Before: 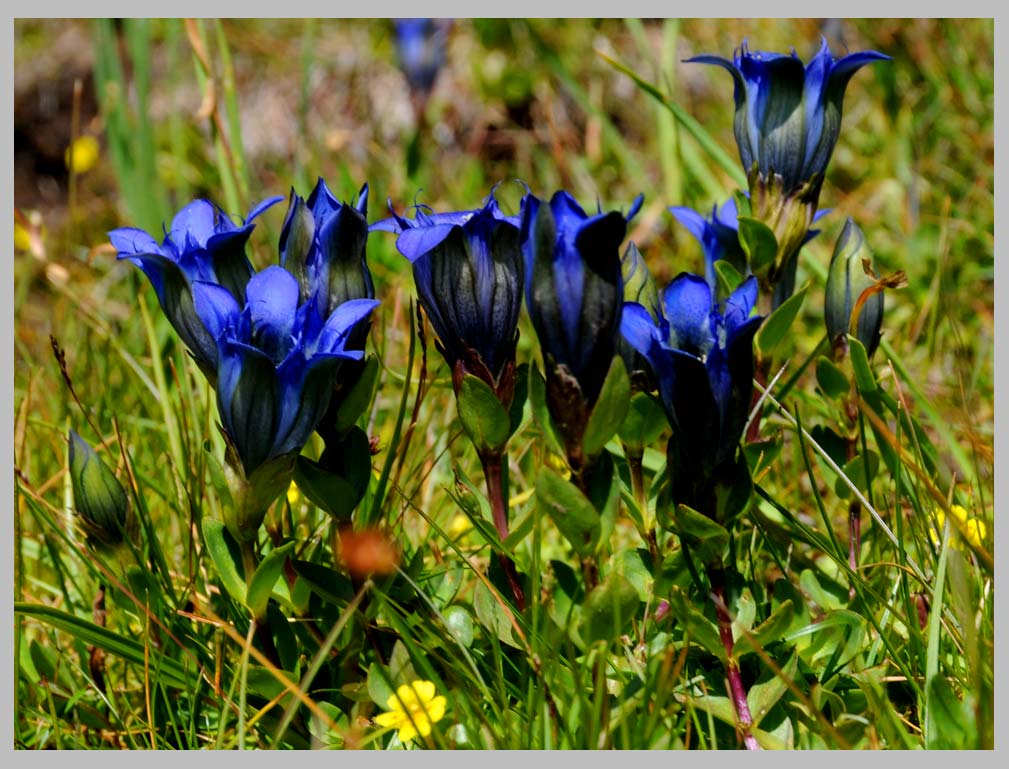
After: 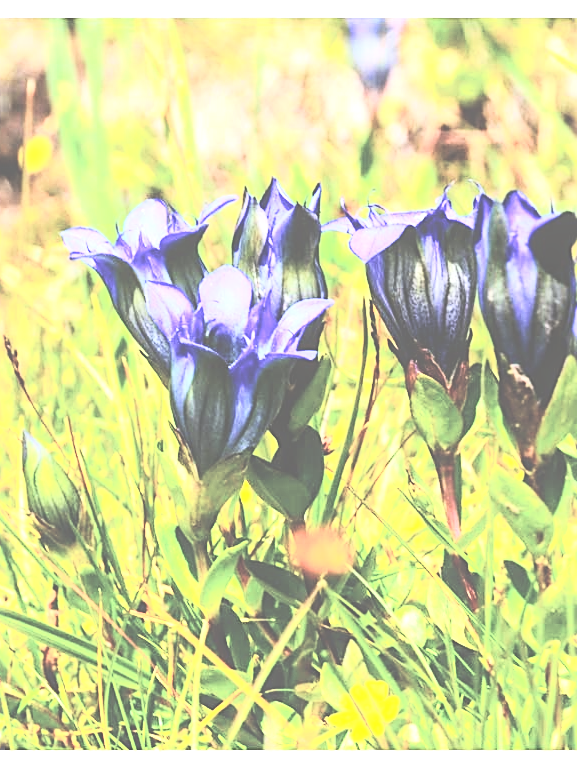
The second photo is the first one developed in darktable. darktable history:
local contrast: detail 109%
crop: left 4.663%, right 38.134%
sharpen: amount 0.494
exposure: black level correction -0.024, exposure 1.394 EV, compensate exposure bias true, compensate highlight preservation false
contrast brightness saturation: contrast 0.418, brightness 0.547, saturation -0.184
velvia: on, module defaults
tone equalizer: -8 EV -0.415 EV, -7 EV -0.407 EV, -6 EV -0.326 EV, -5 EV -0.229 EV, -3 EV 0.21 EV, -2 EV 0.312 EV, -1 EV 0.371 EV, +0 EV 0.392 EV, smoothing 1
color calibration: x 0.343, y 0.356, temperature 5087.22 K
